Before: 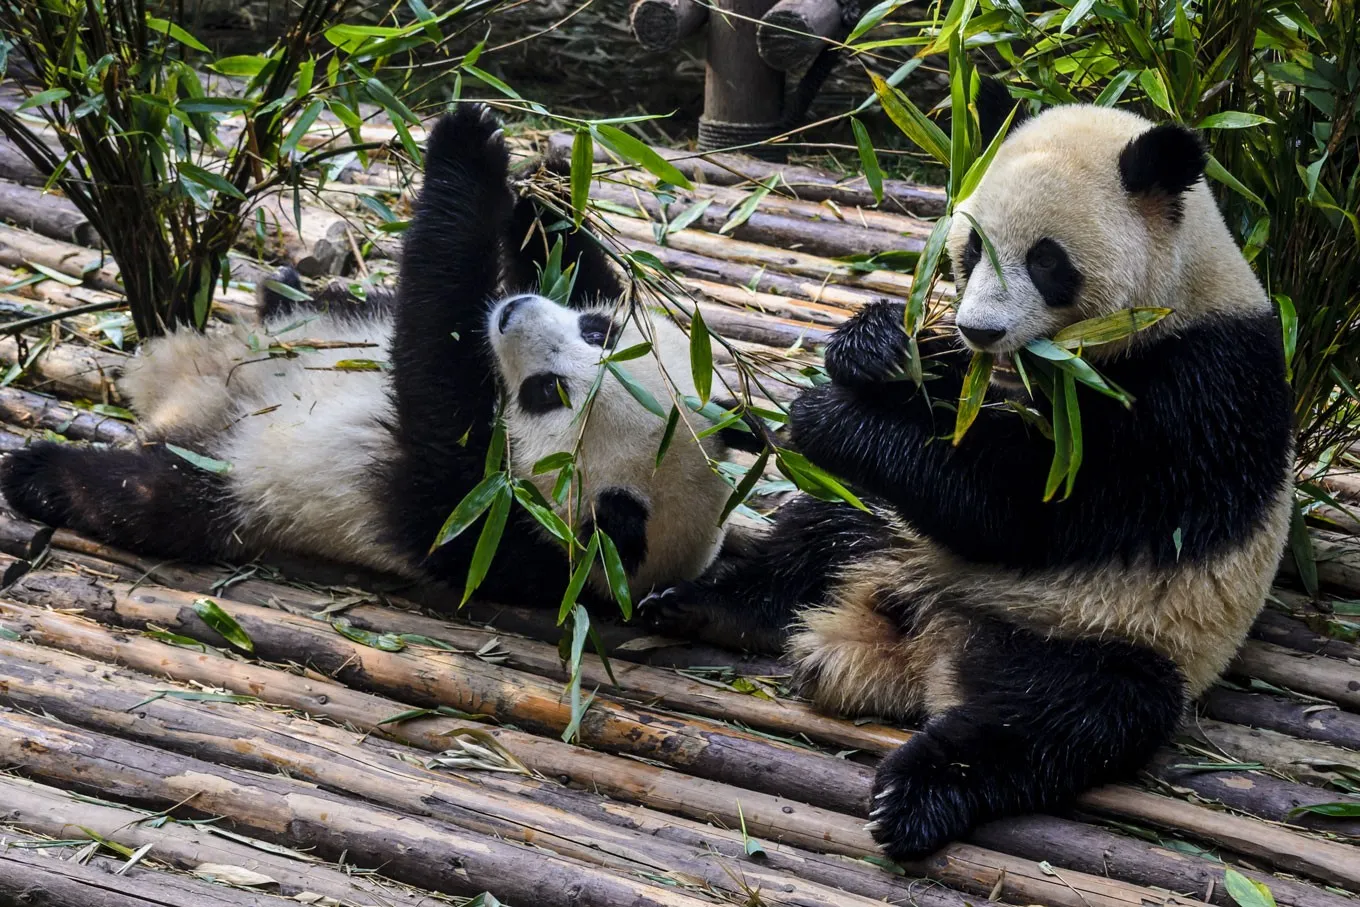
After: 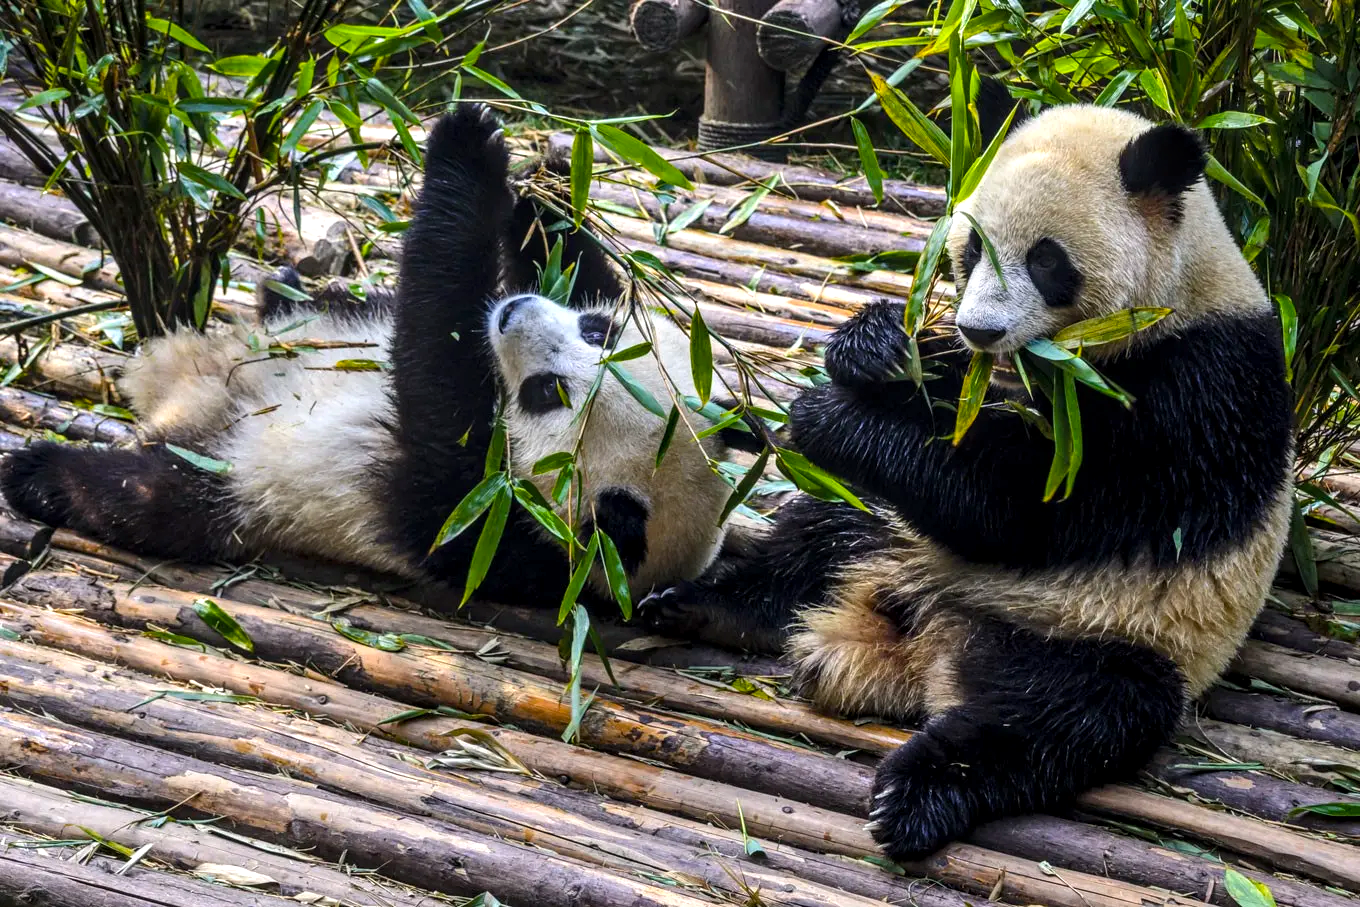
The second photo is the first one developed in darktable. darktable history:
color balance rgb: perceptual saturation grading › global saturation 25.036%, perceptual brilliance grading › highlights 2.423%, global vibrance 14.868%
exposure: exposure 0.298 EV, compensate exposure bias true, compensate highlight preservation false
local contrast: on, module defaults
